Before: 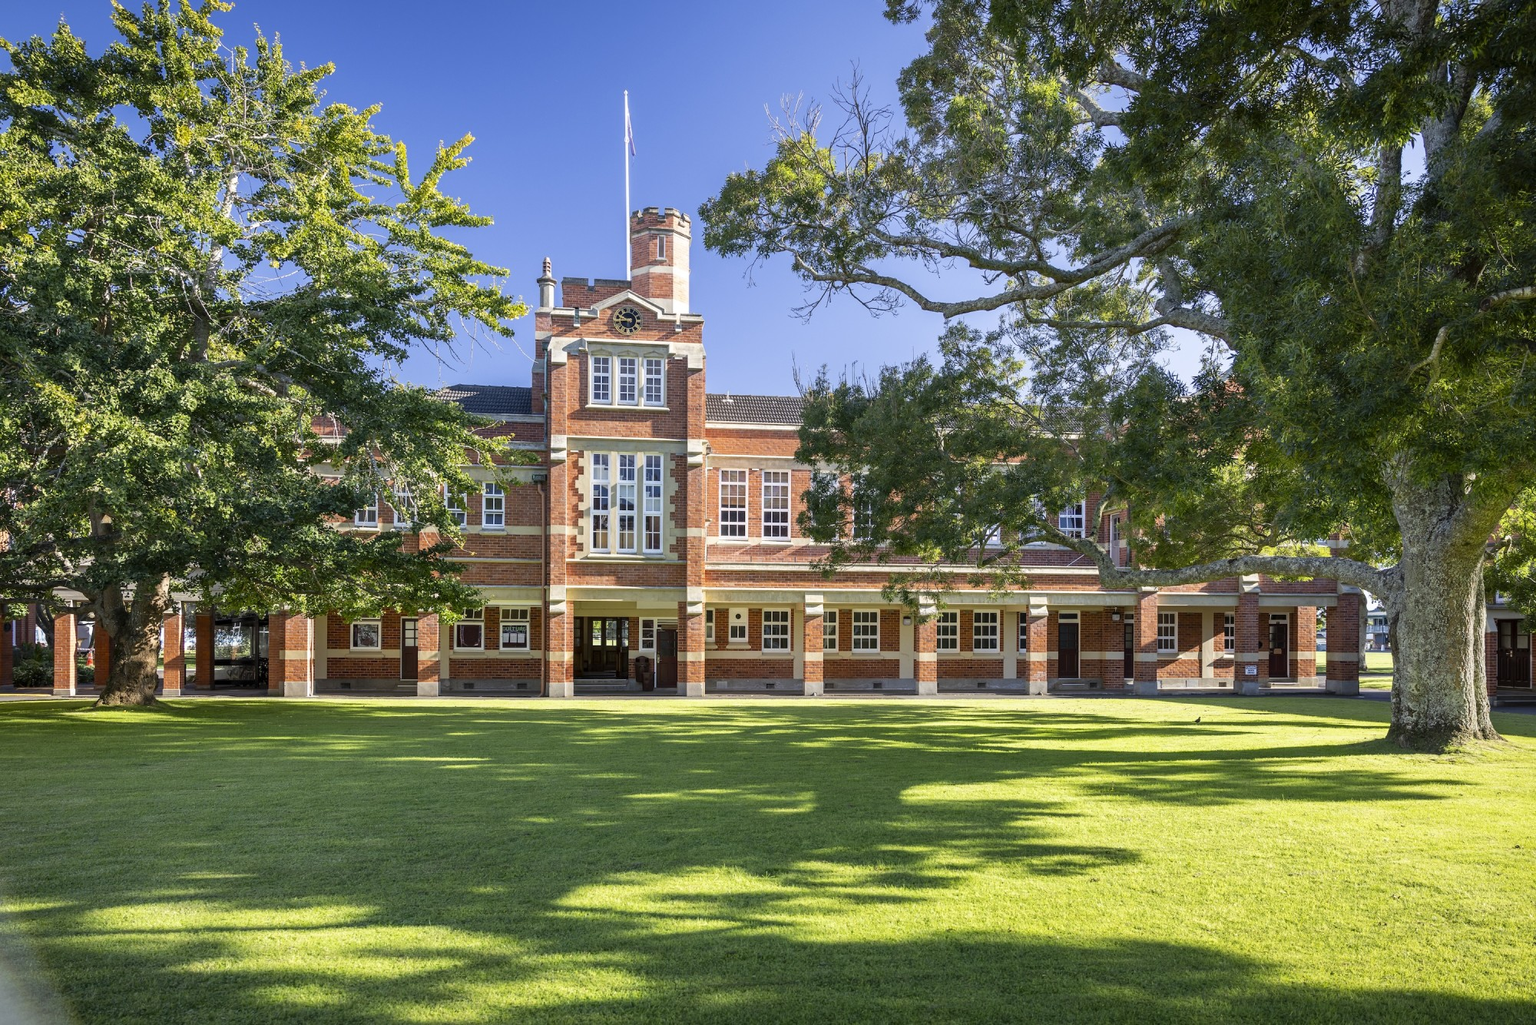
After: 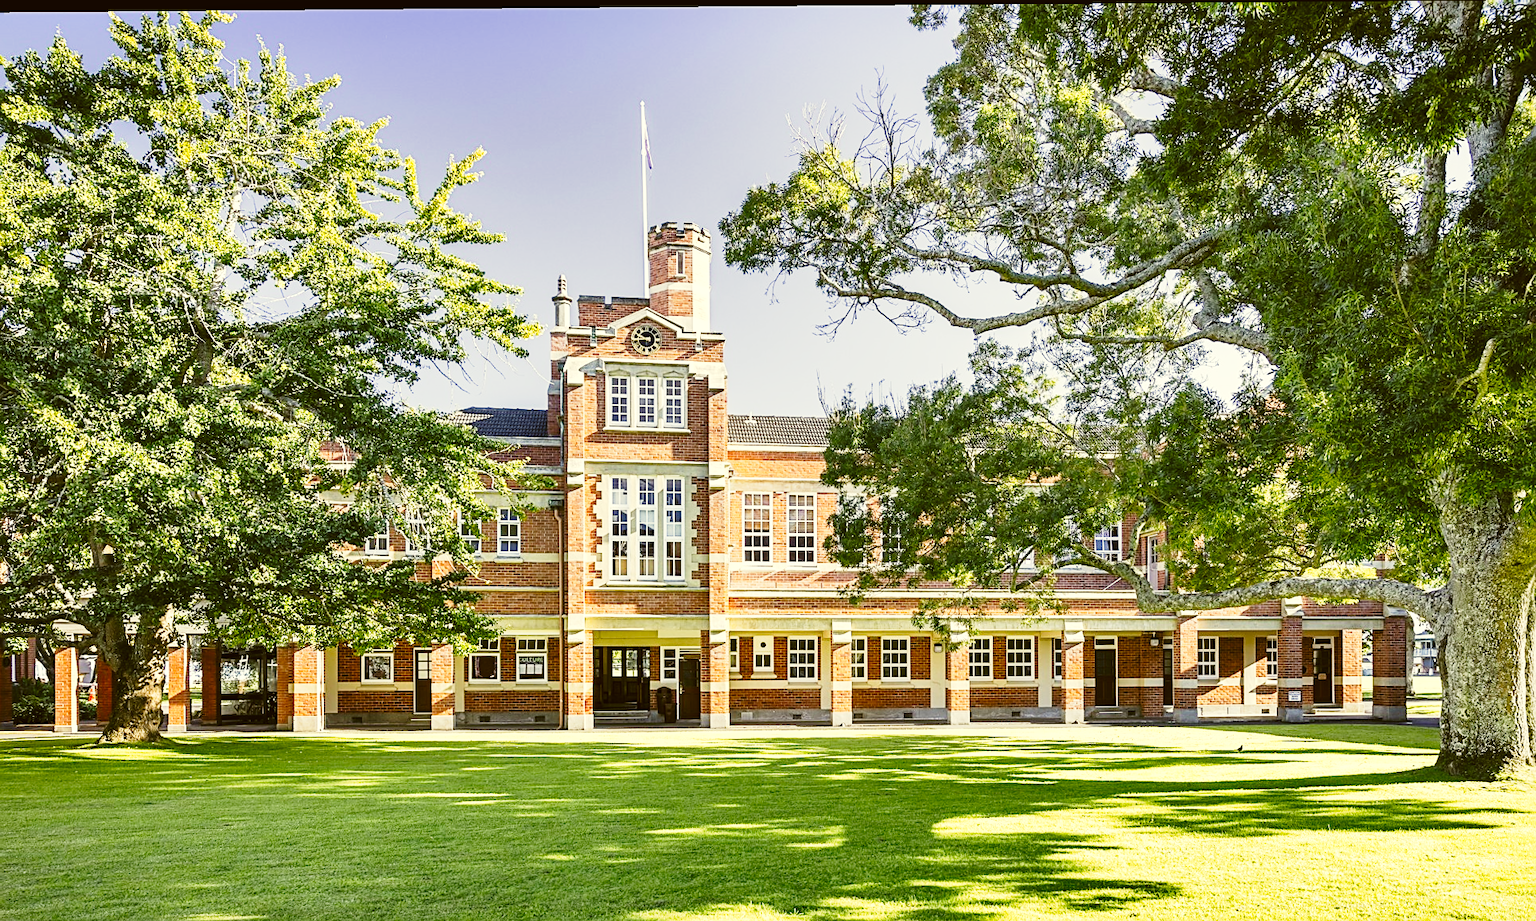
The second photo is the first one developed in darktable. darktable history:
color correction: highlights a* -1.6, highlights b* 10.35, shadows a* 0.494, shadows b* 18.6
exposure: black level correction 0, exposure 0.697 EV, compensate highlight preservation false
crop and rotate: angle 0.463°, left 0.42%, right 3.513%, bottom 14.168%
tone curve: curves: ch0 [(0.003, 0.023) (0.071, 0.052) (0.236, 0.197) (0.466, 0.557) (0.625, 0.761) (0.783, 0.9) (0.994, 0.968)]; ch1 [(0, 0) (0.262, 0.227) (0.417, 0.386) (0.469, 0.467) (0.502, 0.498) (0.528, 0.53) (0.573, 0.579) (0.605, 0.621) (0.644, 0.671) (0.686, 0.728) (0.994, 0.987)]; ch2 [(0, 0) (0.262, 0.188) (0.385, 0.353) (0.427, 0.424) (0.495, 0.493) (0.515, 0.54) (0.547, 0.561) (0.589, 0.613) (0.644, 0.748) (1, 1)], preserve colors none
shadows and highlights: soften with gaussian
sharpen: on, module defaults
contrast equalizer: y [[0.5, 0.5, 0.478, 0.5, 0.5, 0.5], [0.5 ×6], [0.5 ×6], [0 ×6], [0 ×6]]
